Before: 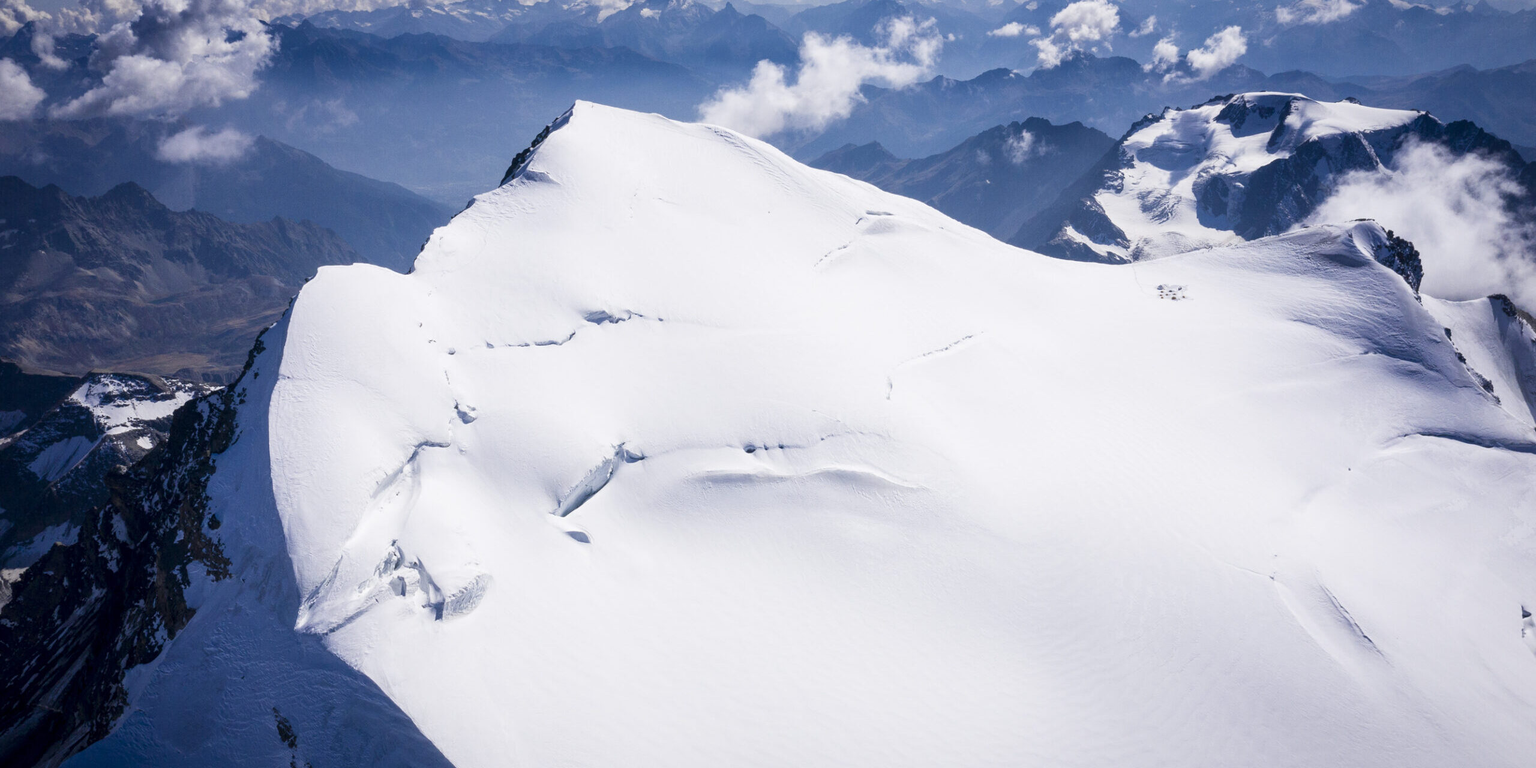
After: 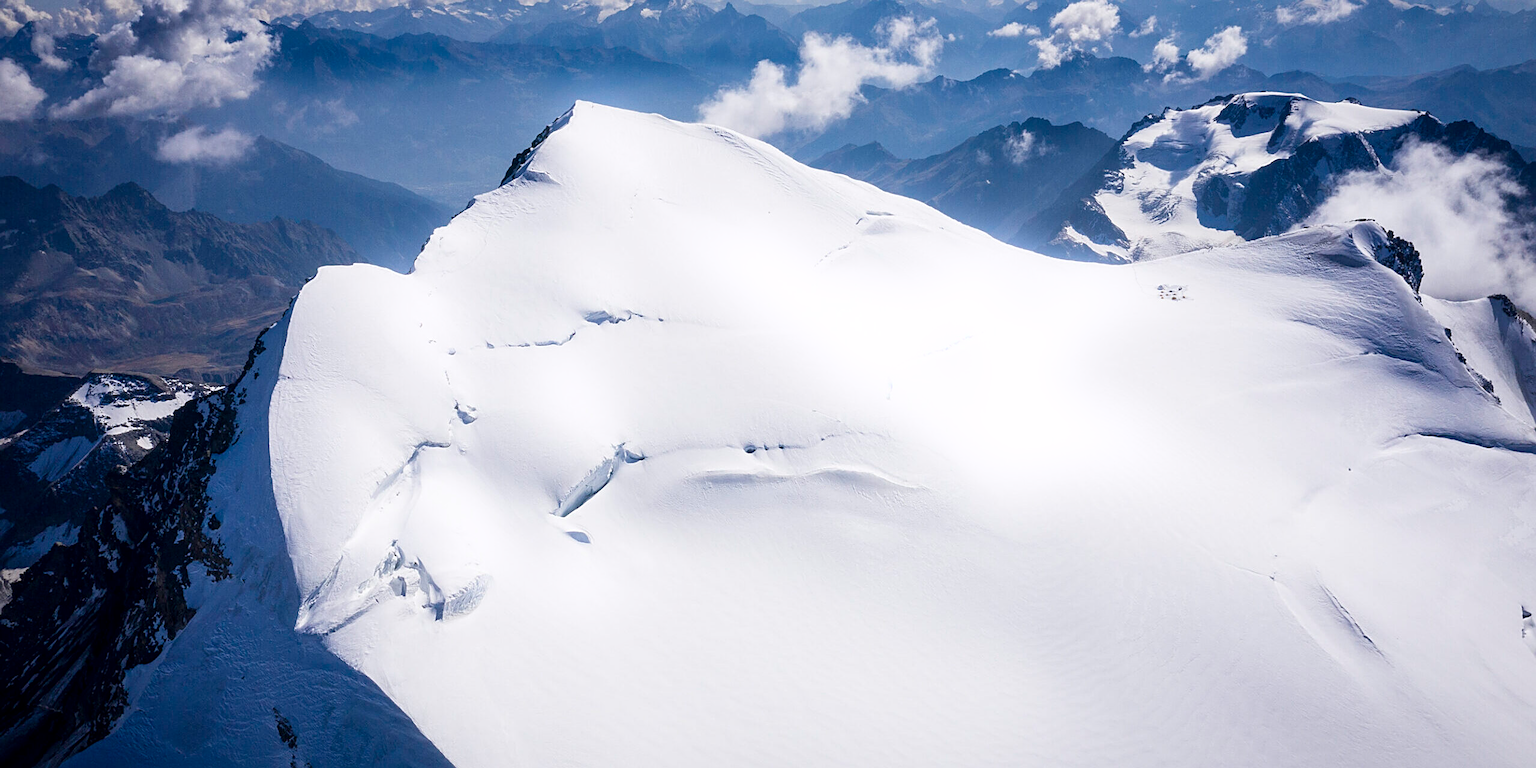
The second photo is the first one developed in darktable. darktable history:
bloom: size 9%, threshold 100%, strength 7%
sharpen: on, module defaults
